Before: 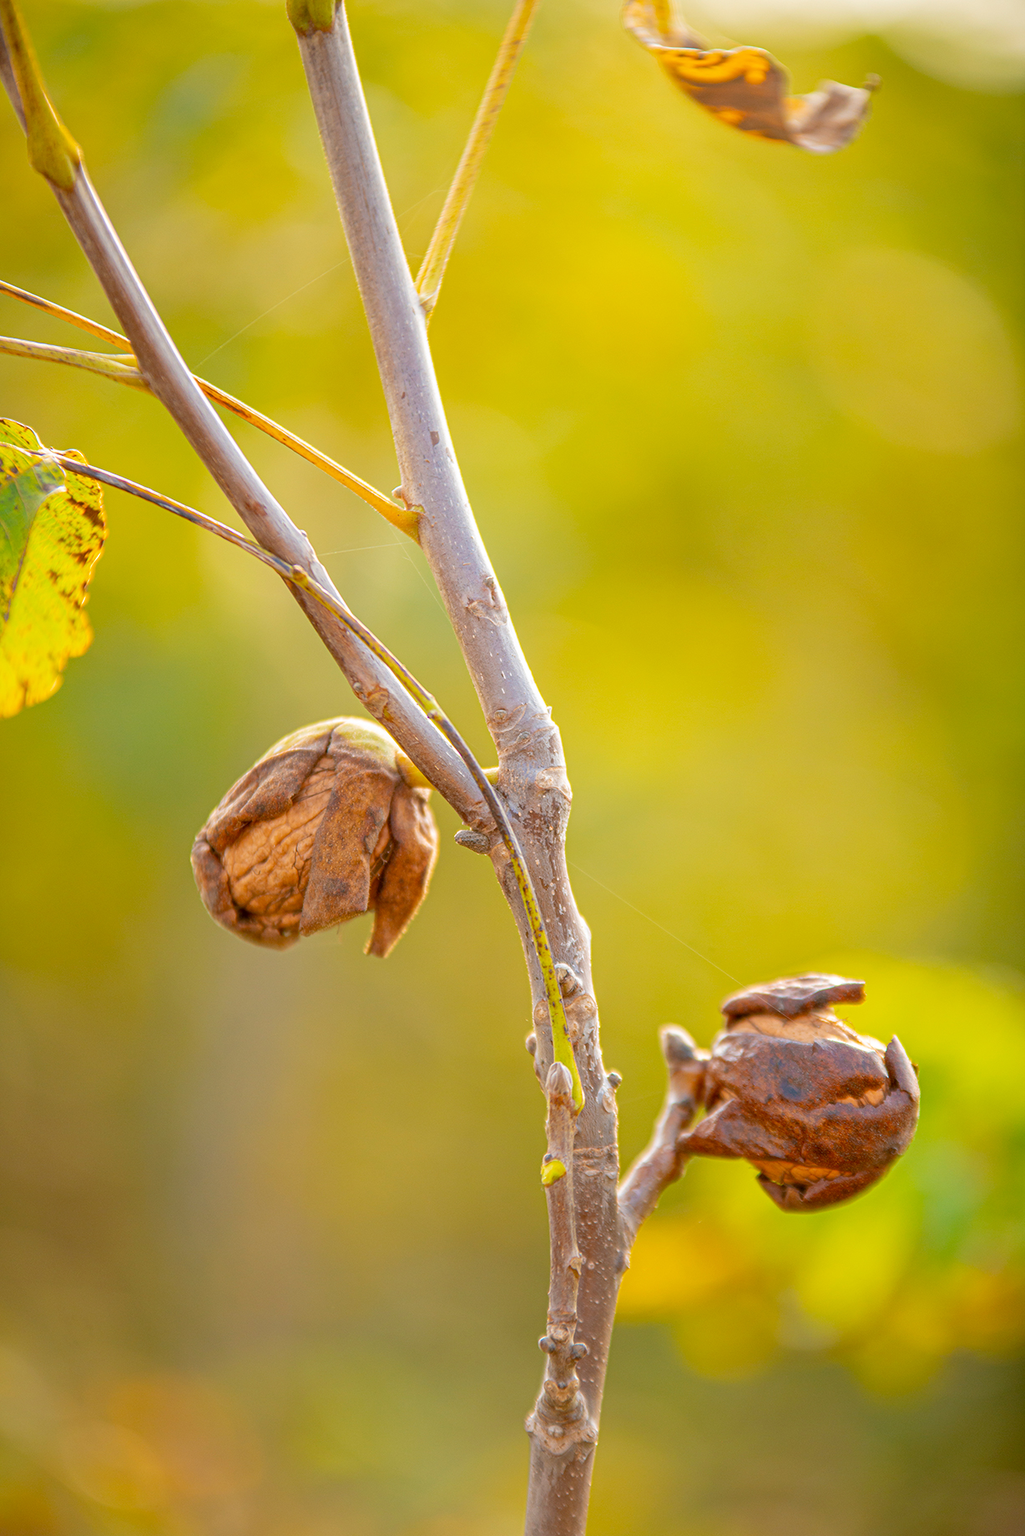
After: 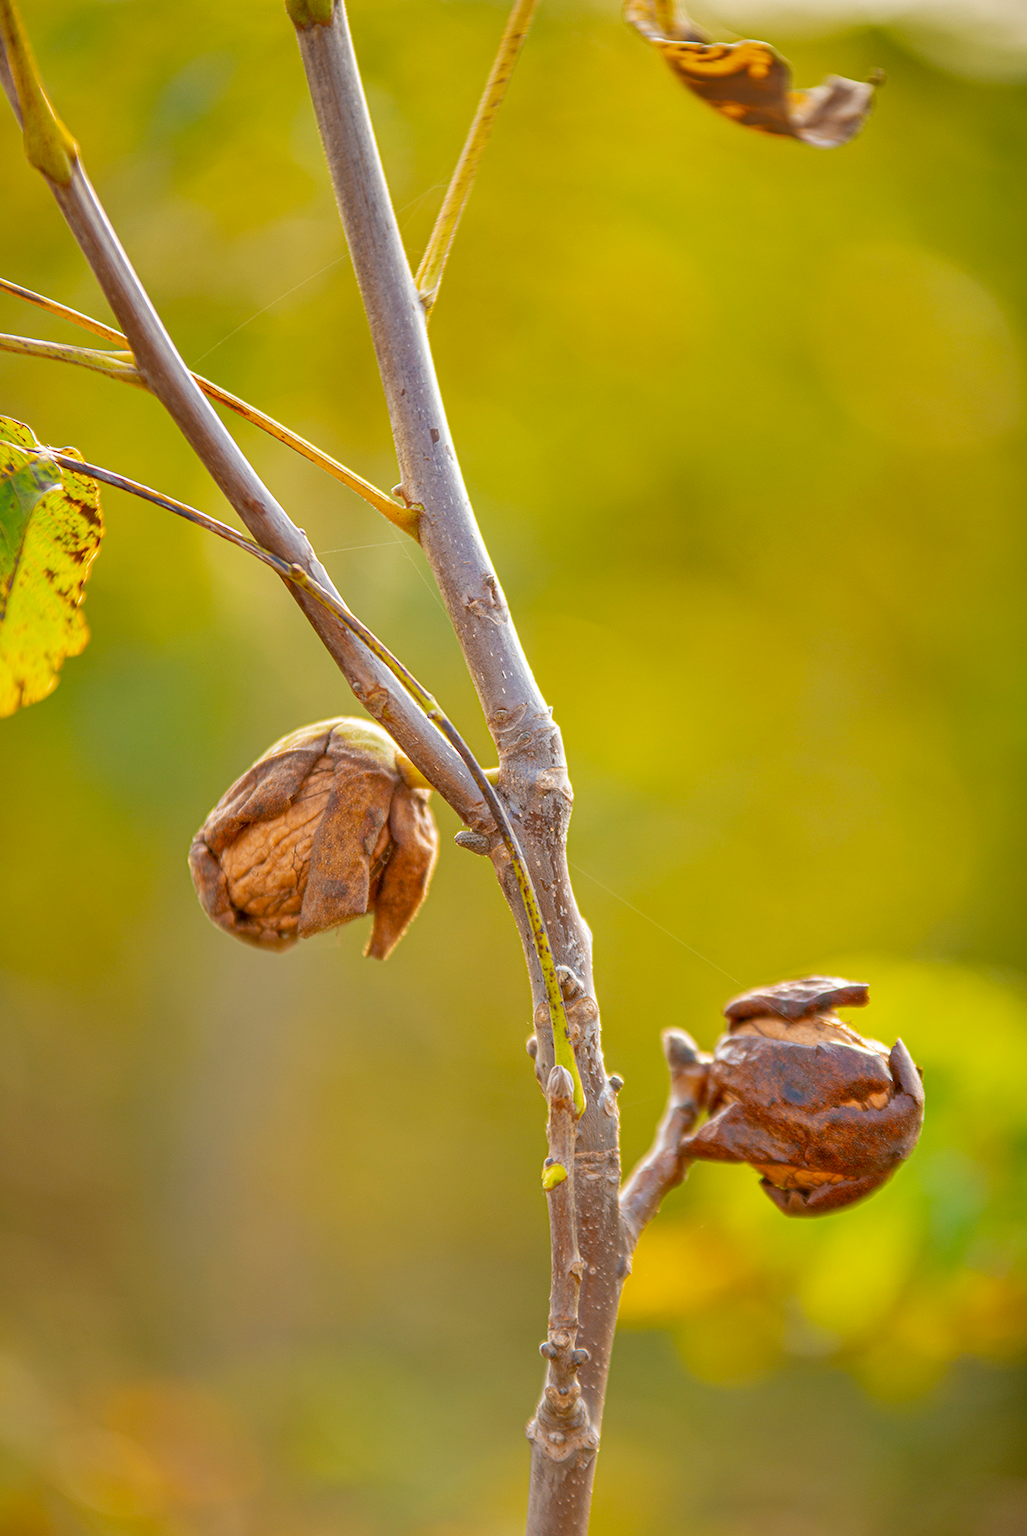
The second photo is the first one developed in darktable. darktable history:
shadows and highlights: shadows 60, highlights -60.23, soften with gaussian
crop: left 0.434%, top 0.485%, right 0.244%, bottom 0.386%
